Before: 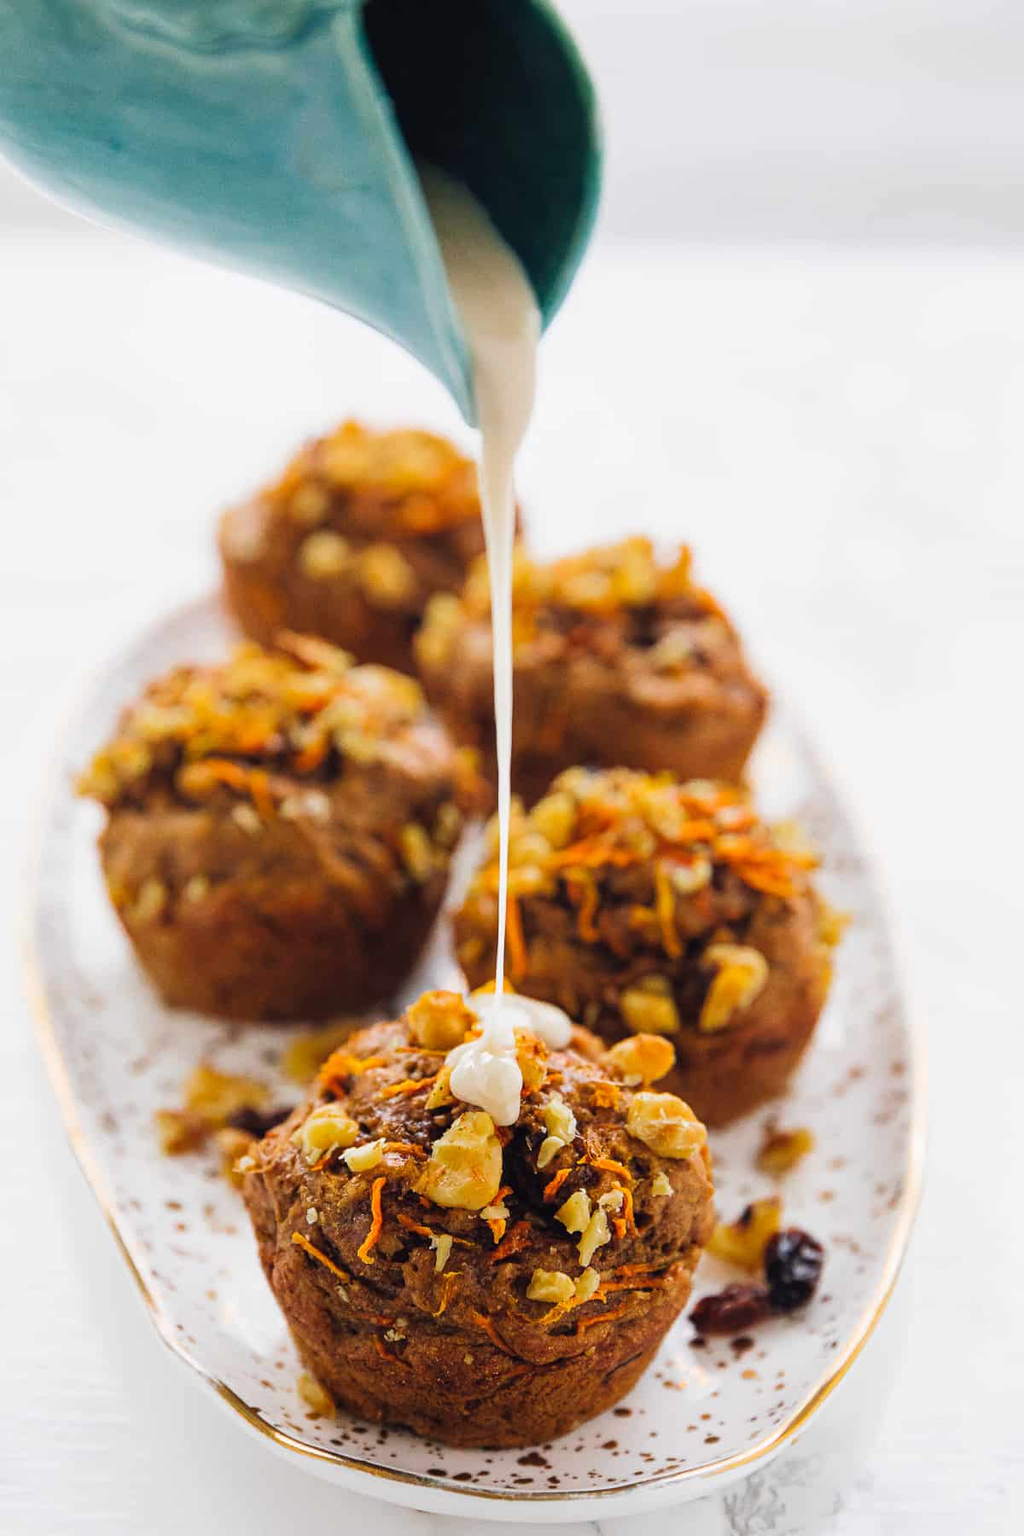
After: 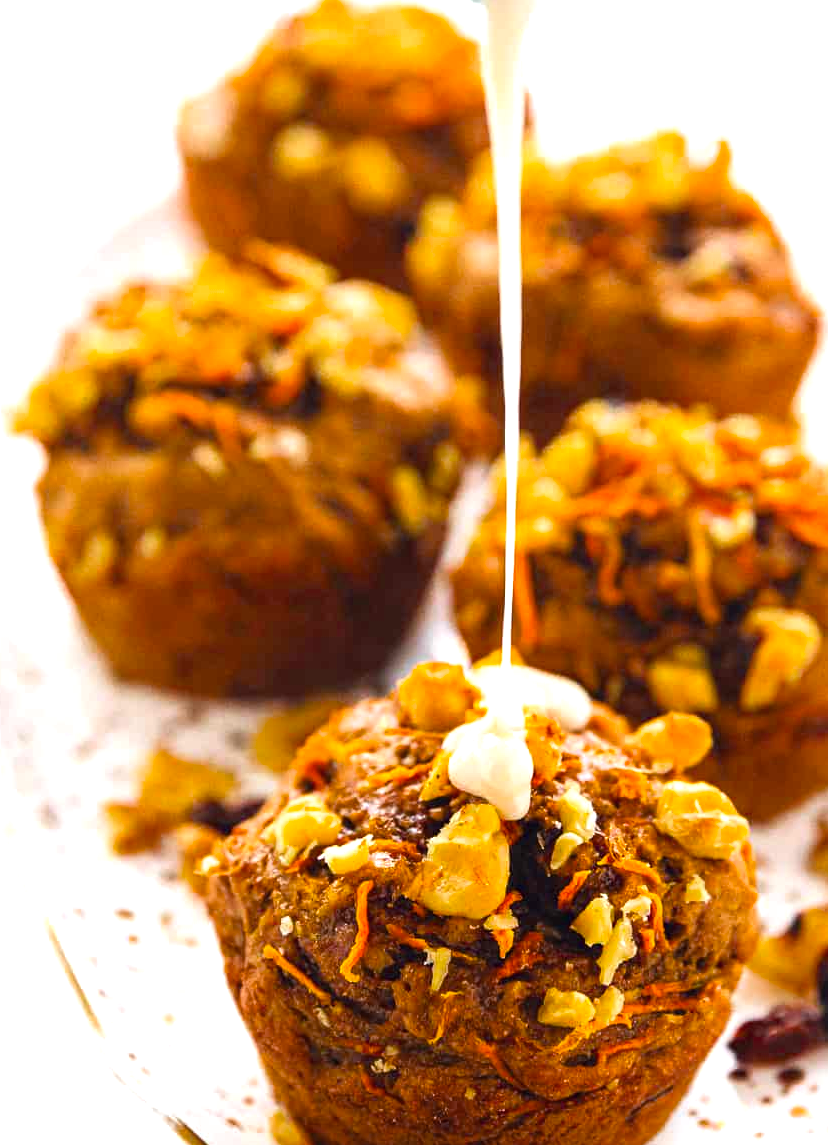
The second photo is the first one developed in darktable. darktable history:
crop: left 6.624%, top 27.763%, right 24.339%, bottom 8.574%
color balance rgb: perceptual saturation grading › global saturation 10.058%, global vibrance 16.412%, saturation formula JzAzBz (2021)
exposure: black level correction 0, exposure 0.692 EV, compensate highlight preservation false
